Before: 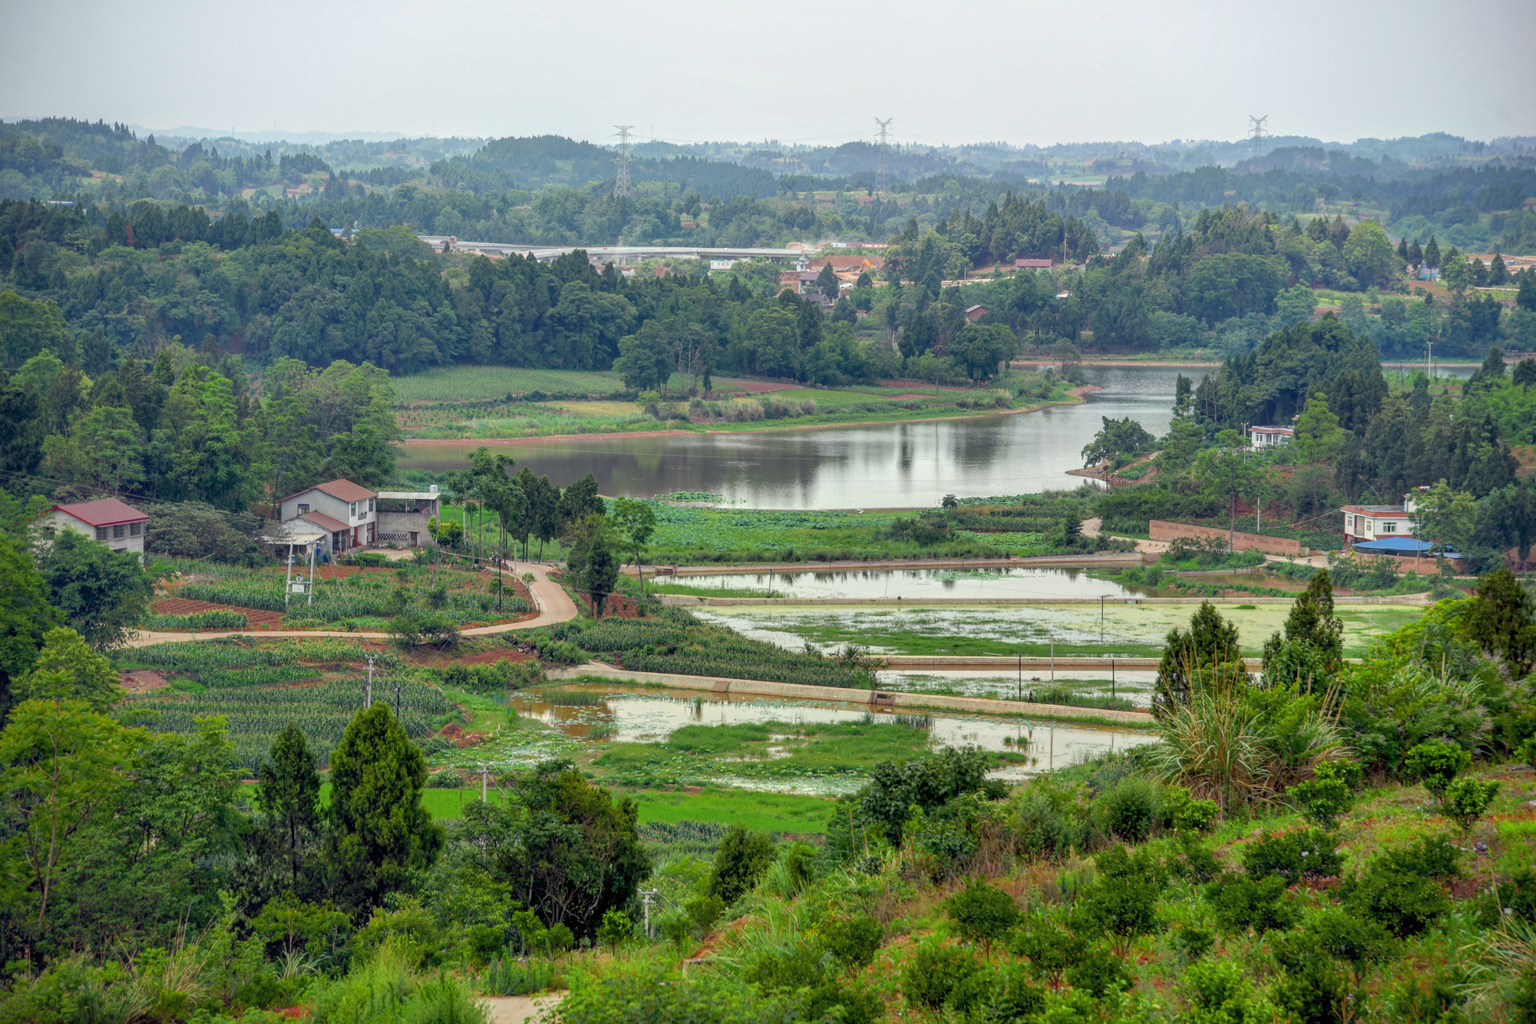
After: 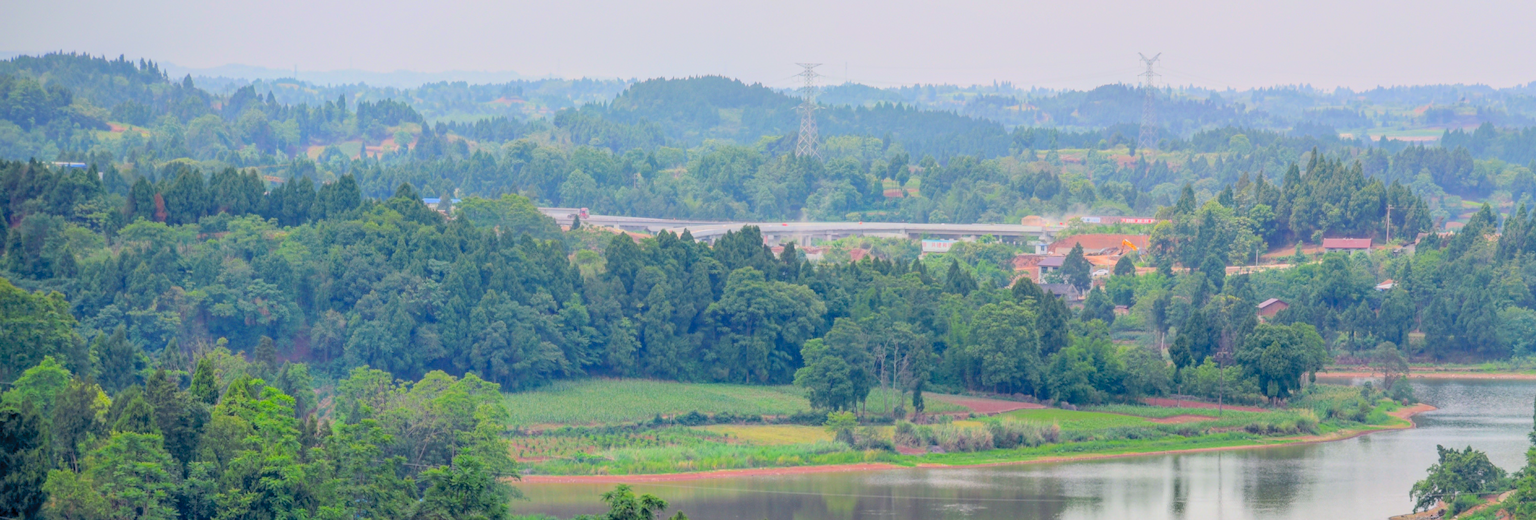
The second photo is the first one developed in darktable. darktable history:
crop: left 0.552%, top 7.638%, right 23.297%, bottom 53.696%
contrast brightness saturation: contrast 0.068, brightness 0.18, saturation 0.411
filmic rgb: black relative exposure -7.65 EV, white relative exposure 4.56 EV, threshold 2.97 EV, hardness 3.61, color science v6 (2022), enable highlight reconstruction true
color balance rgb: highlights gain › chroma 1.518%, highlights gain › hue 306.82°, global offset › luminance -0.47%, perceptual saturation grading › global saturation 0.933%, global vibrance 9.503%
